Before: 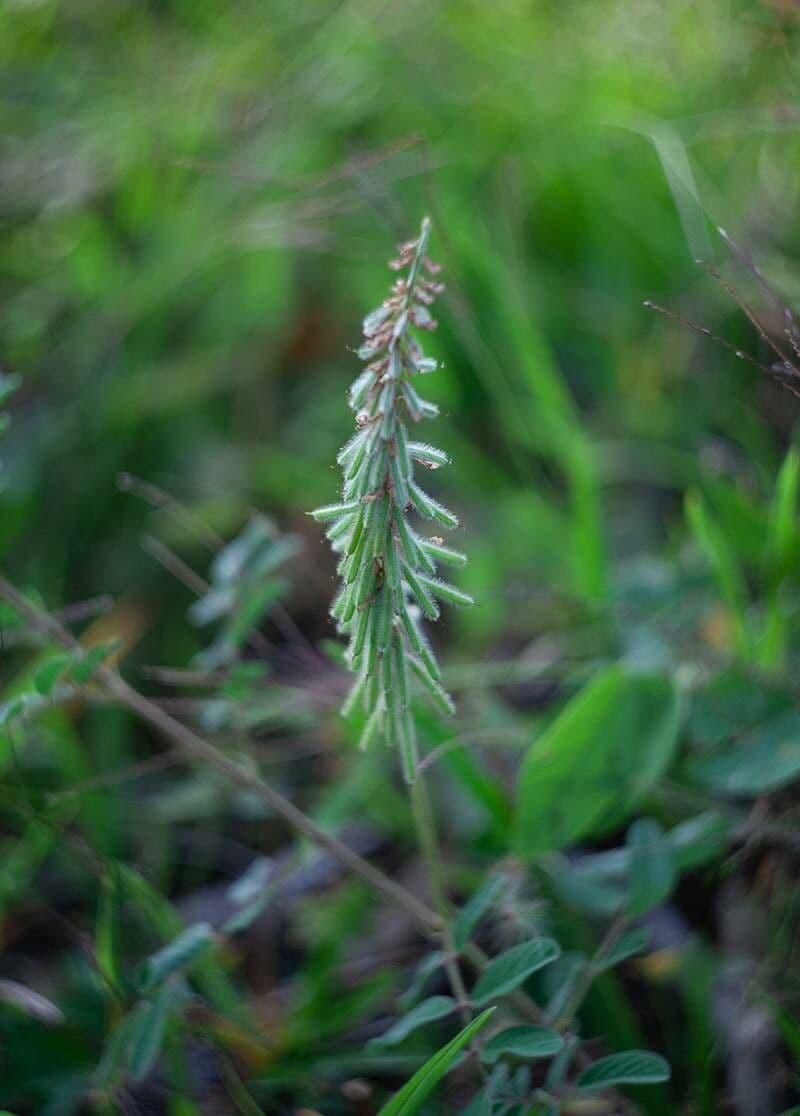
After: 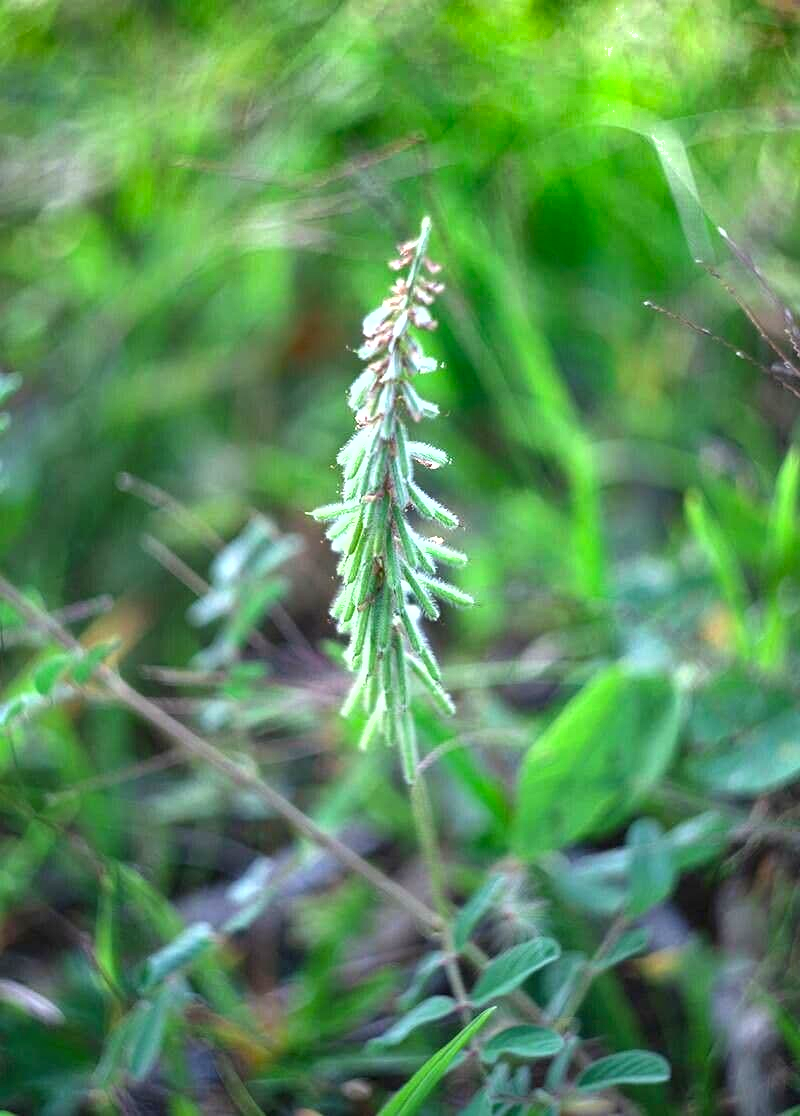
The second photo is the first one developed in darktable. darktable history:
shadows and highlights: radius 108.52, shadows 40.68, highlights -72.88, low approximation 0.01, soften with gaussian
exposure: black level correction 0, exposure 1.45 EV, compensate exposure bias true, compensate highlight preservation false
